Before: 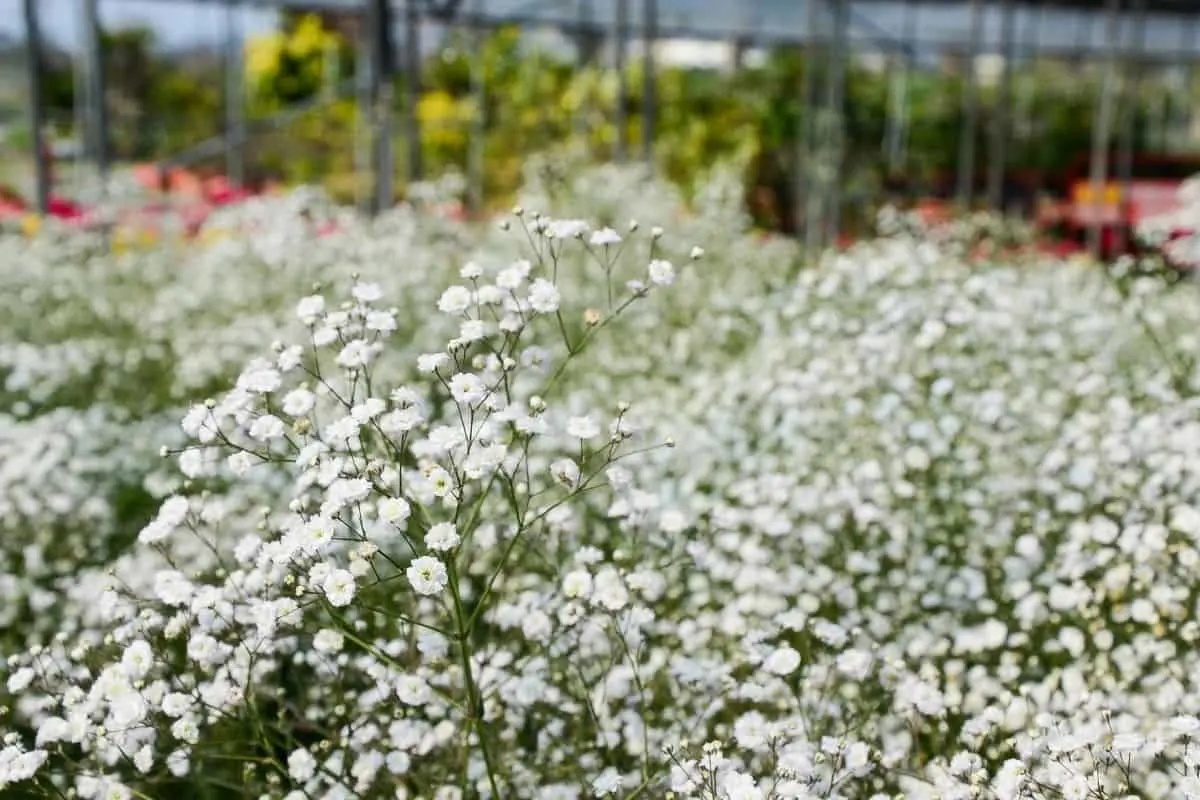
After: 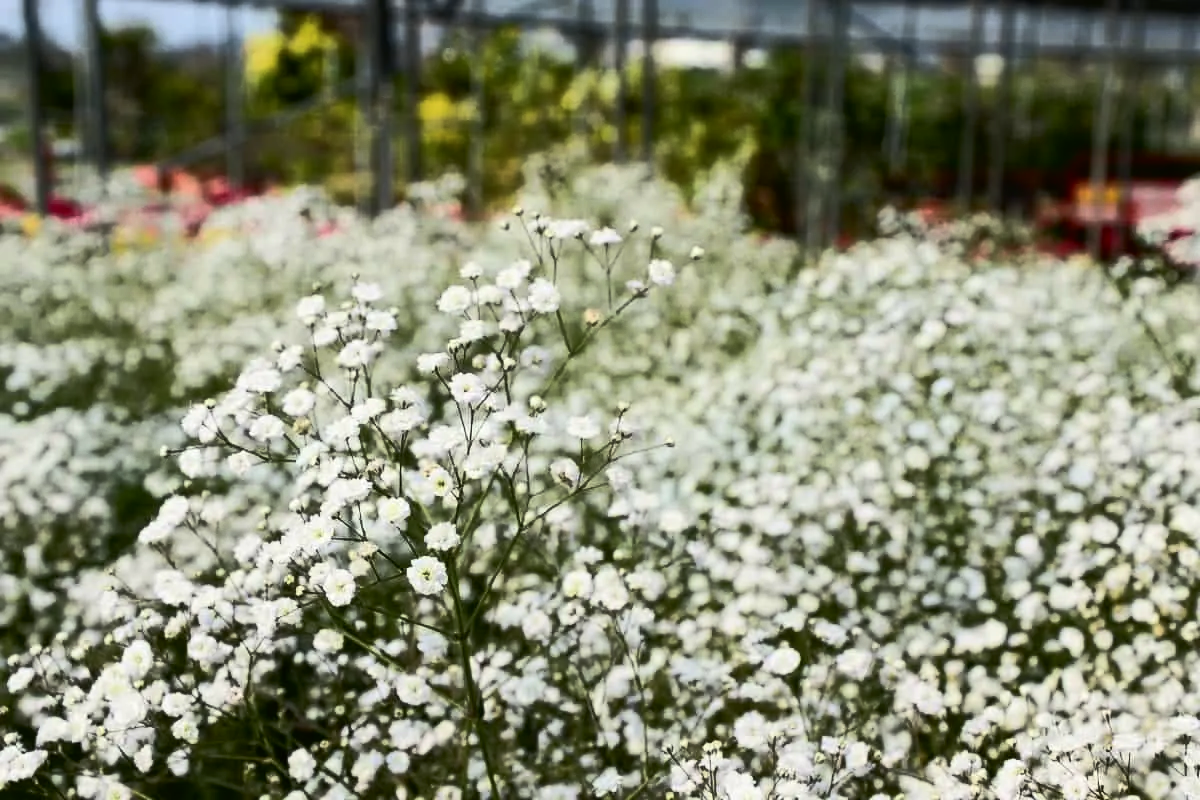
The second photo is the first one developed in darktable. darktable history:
color balance rgb: perceptual saturation grading › global saturation 0.823%, perceptual brilliance grading › highlights 1.631%, perceptual brilliance grading › mid-tones -49.332%, perceptual brilliance grading › shadows -49.963%, global vibrance -1.818%, saturation formula JzAzBz (2021)
tone curve: curves: ch0 [(0, 0.01) (0.052, 0.045) (0.136, 0.133) (0.29, 0.332) (0.453, 0.531) (0.676, 0.751) (0.89, 0.919) (1, 1)]; ch1 [(0, 0) (0.094, 0.081) (0.285, 0.299) (0.385, 0.403) (0.446, 0.443) (0.502, 0.5) (0.544, 0.552) (0.589, 0.612) (0.722, 0.728) (1, 1)]; ch2 [(0, 0) (0.257, 0.217) (0.43, 0.421) (0.498, 0.507) (0.531, 0.544) (0.56, 0.579) (0.625, 0.642) (1, 1)], color space Lab, independent channels, preserve colors none
